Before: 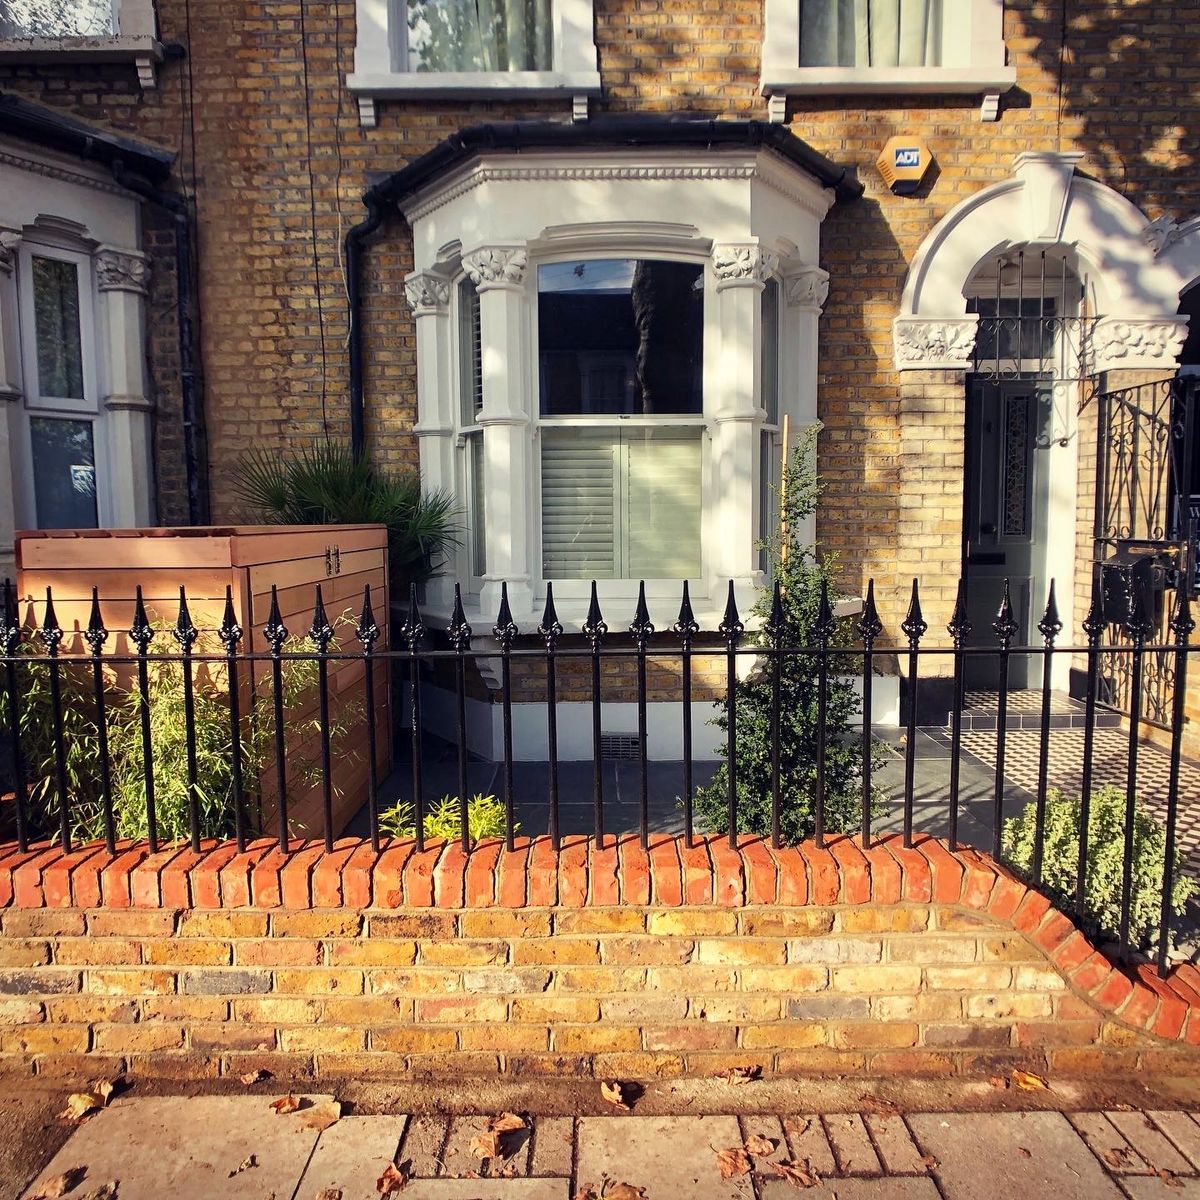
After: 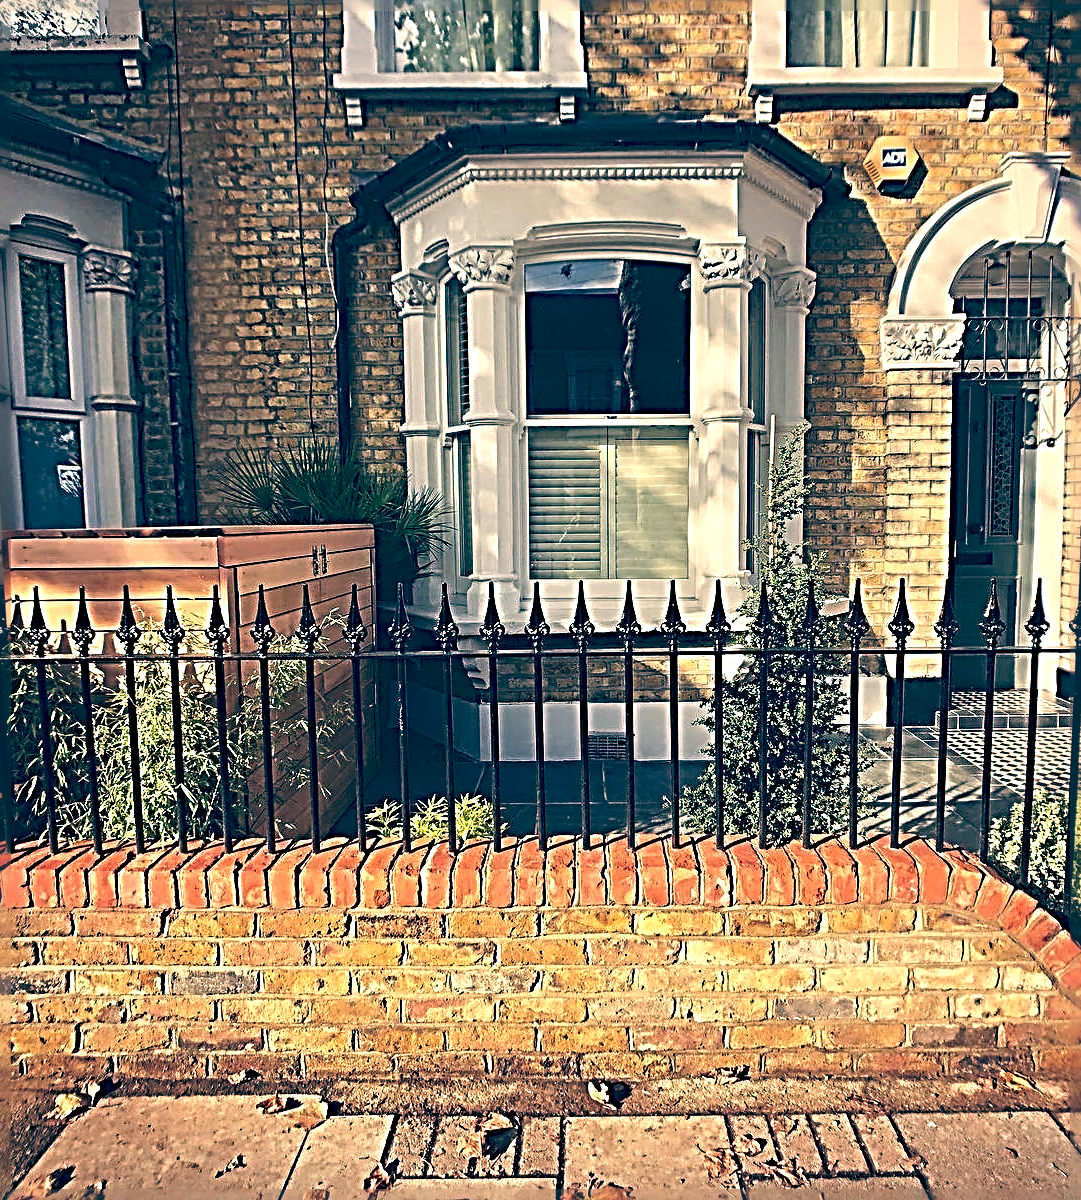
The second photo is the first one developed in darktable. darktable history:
crop and rotate: left 1.088%, right 8.807%
sharpen: radius 4.001, amount 2
color balance: lift [1.006, 0.985, 1.002, 1.015], gamma [1, 0.953, 1.008, 1.047], gain [1.076, 1.13, 1.004, 0.87]
